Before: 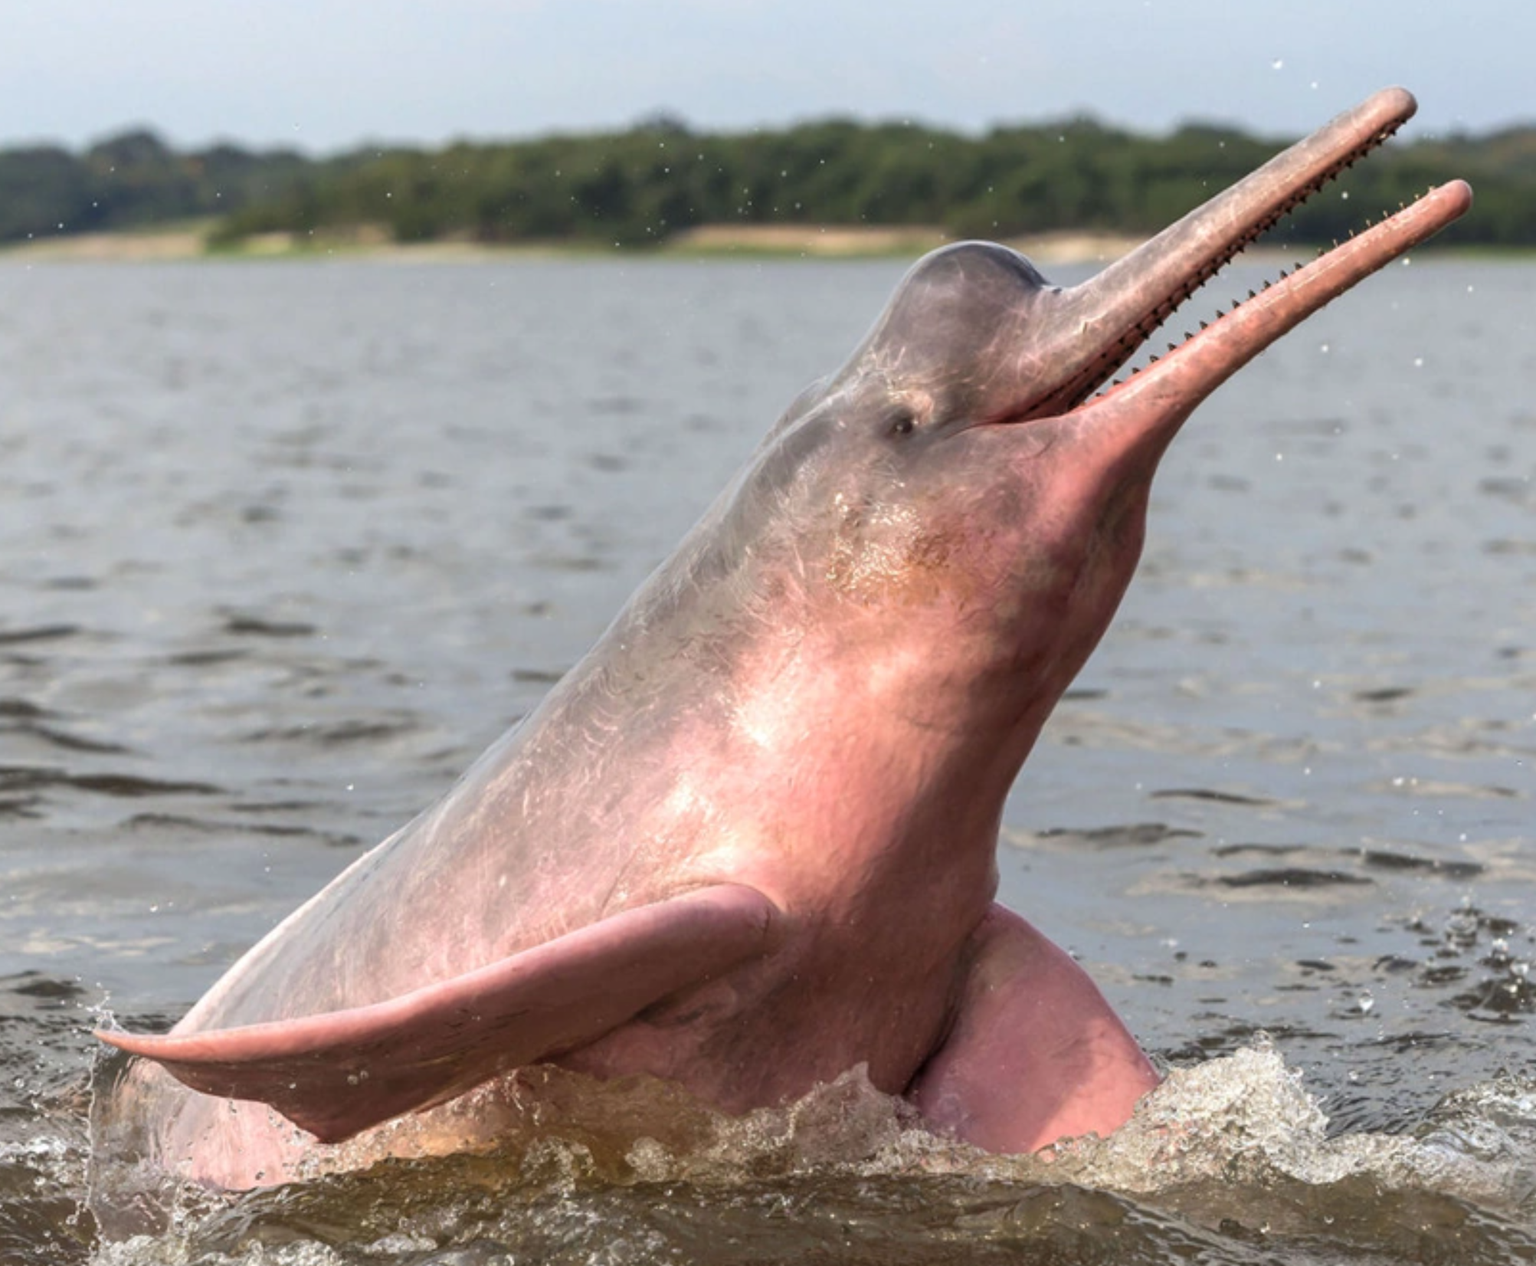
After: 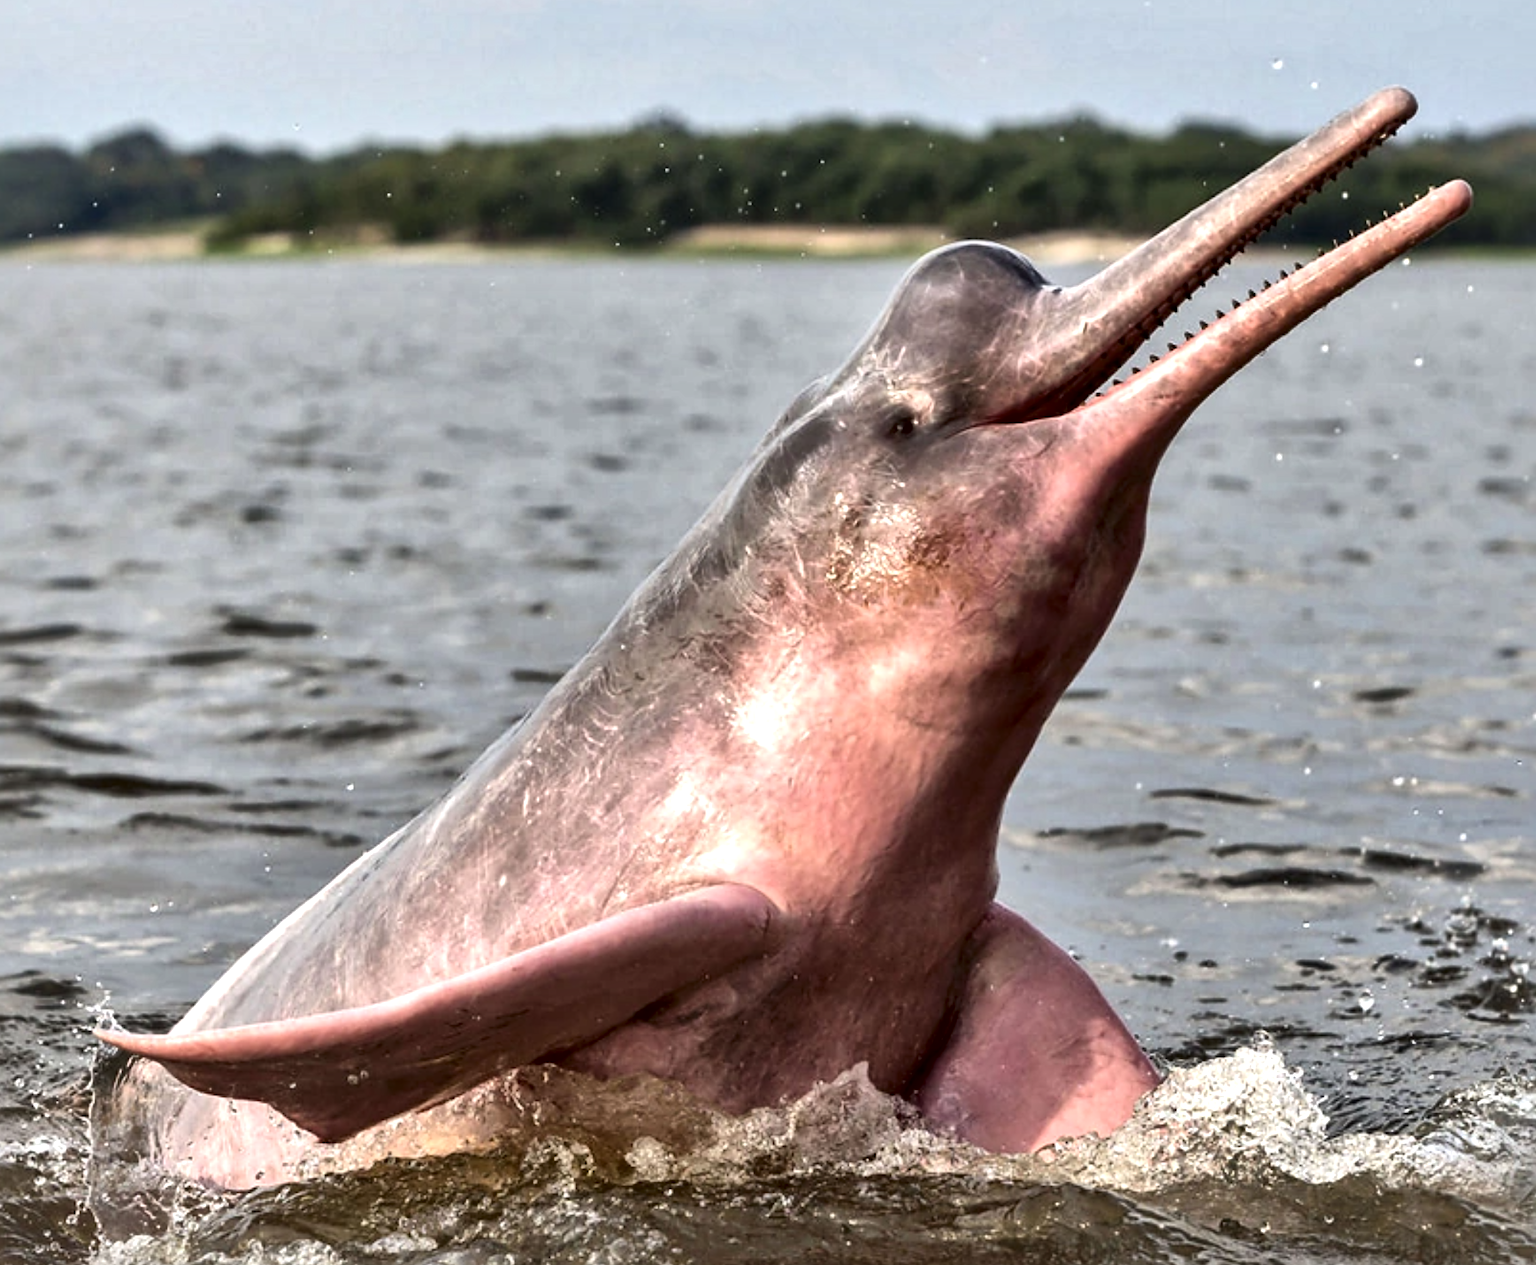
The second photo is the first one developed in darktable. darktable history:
shadows and highlights: shadows 20.91, highlights -35.45, soften with gaussian
sharpen: on, module defaults
local contrast: mode bilateral grid, contrast 44, coarseness 69, detail 214%, midtone range 0.2
